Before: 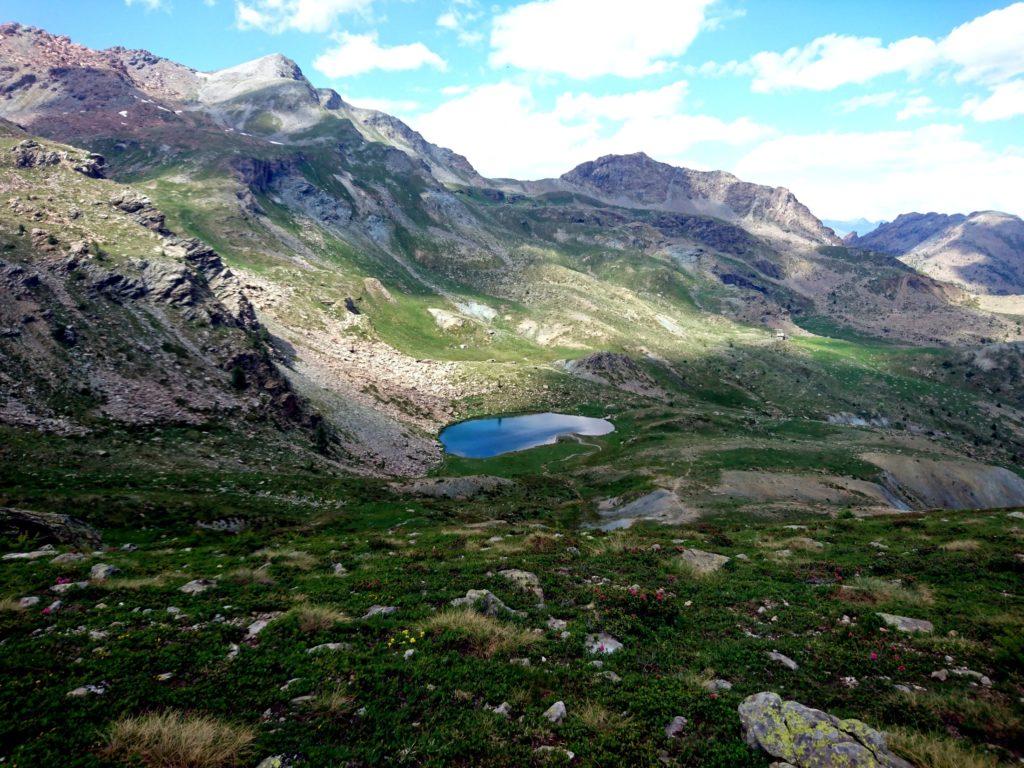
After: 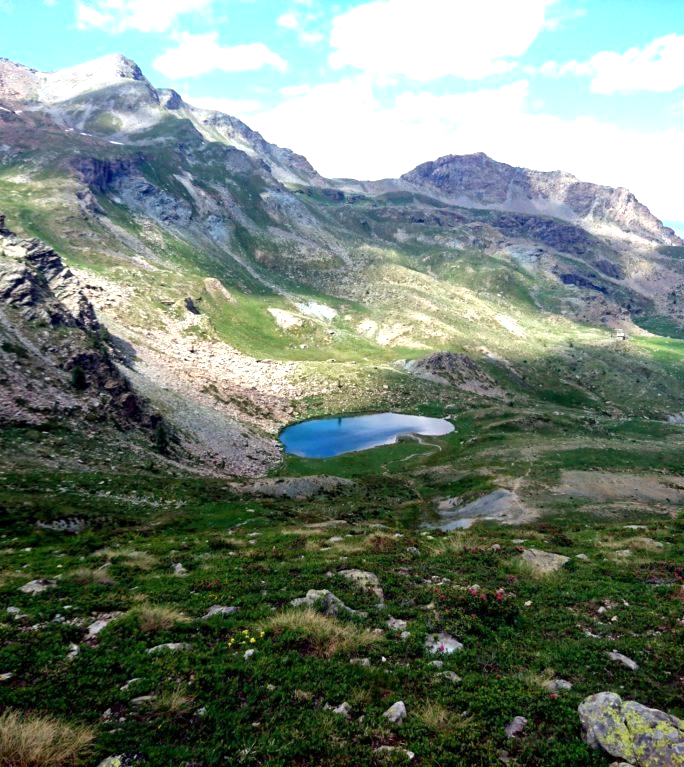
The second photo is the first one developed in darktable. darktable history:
exposure: black level correction 0.001, exposure 0.499 EV, compensate highlight preservation false
crop and rotate: left 15.716%, right 17.433%
